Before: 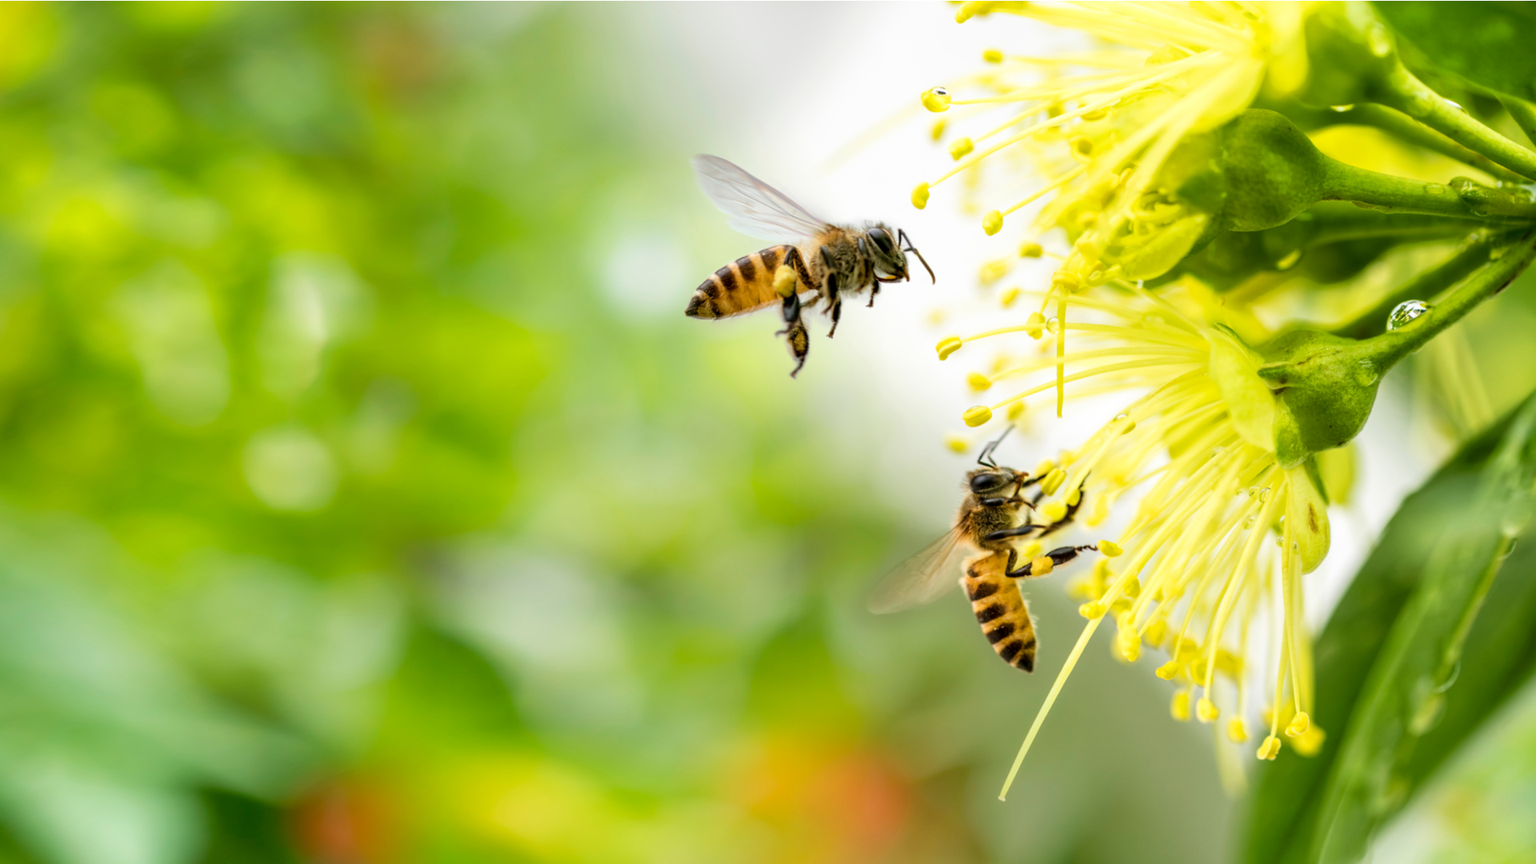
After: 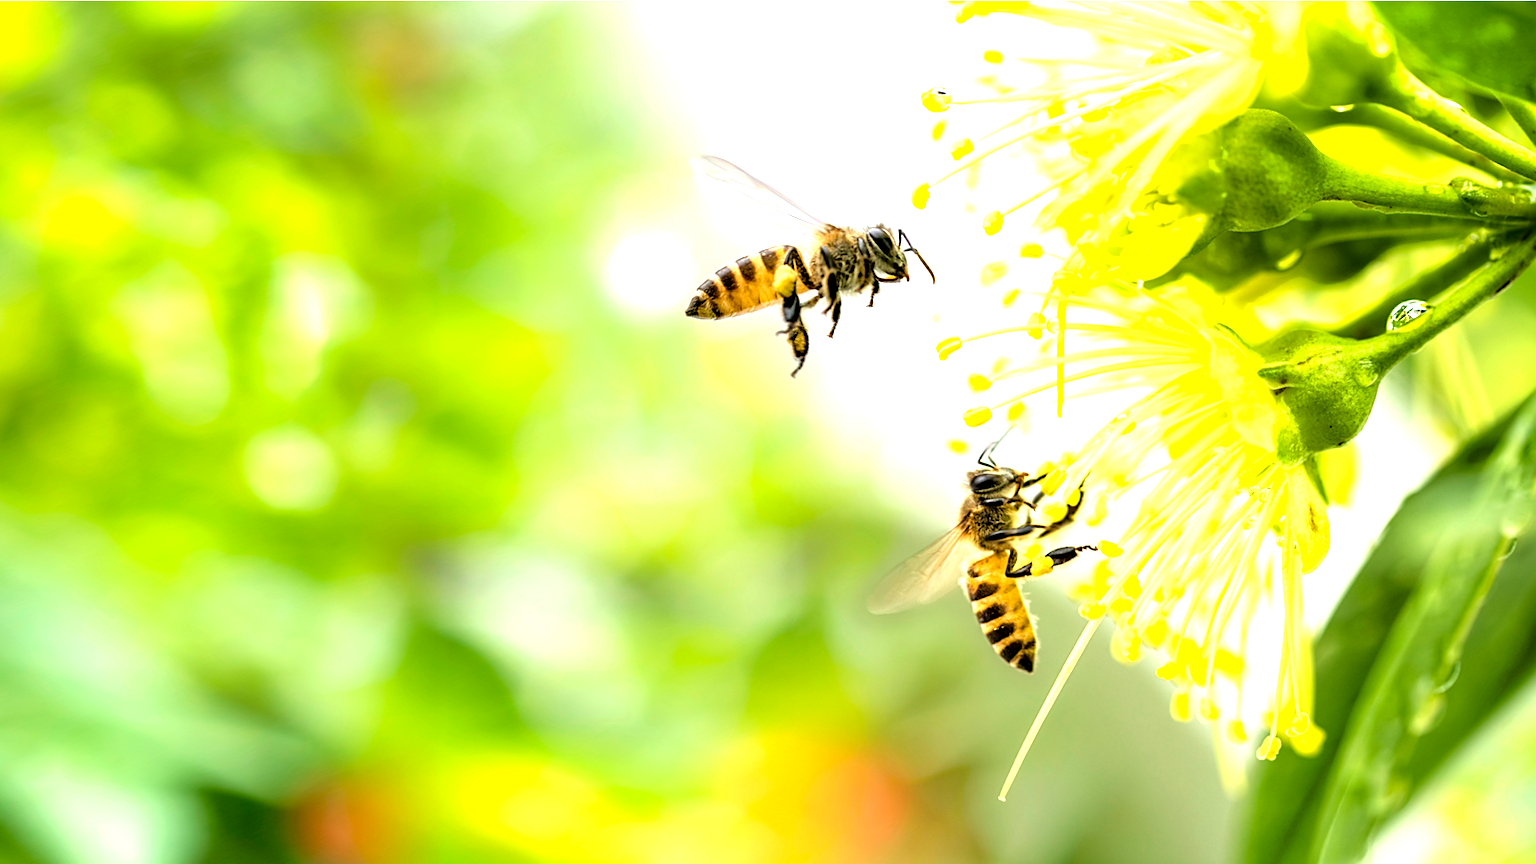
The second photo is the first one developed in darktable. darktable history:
sharpen: on, module defaults
tone equalizer: -8 EV -1.12 EV, -7 EV -1.03 EV, -6 EV -0.864 EV, -5 EV -0.604 EV, -3 EV 0.61 EV, -2 EV 0.841 EV, -1 EV 1 EV, +0 EV 1.05 EV, mask exposure compensation -0.512 EV
haze removal: strength 0.109, compatibility mode true, adaptive false
